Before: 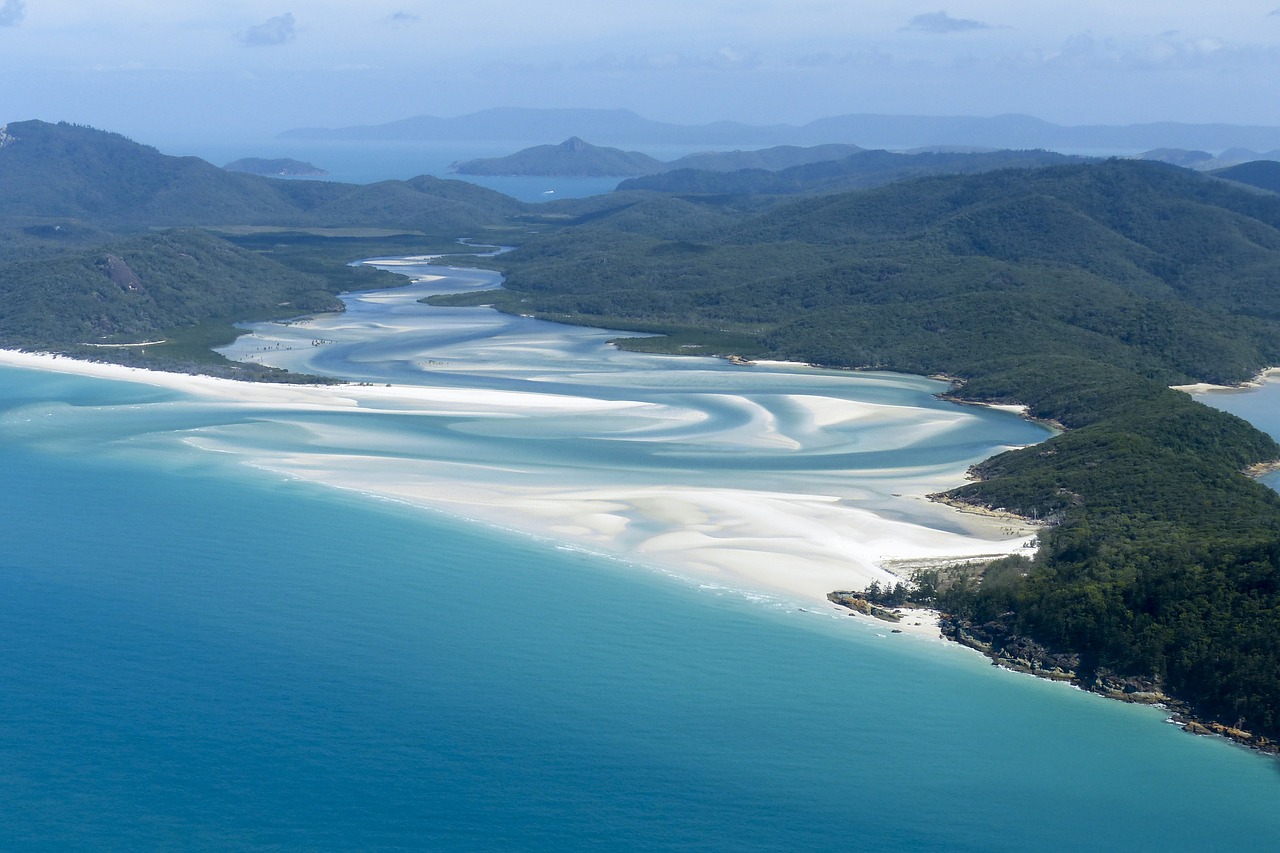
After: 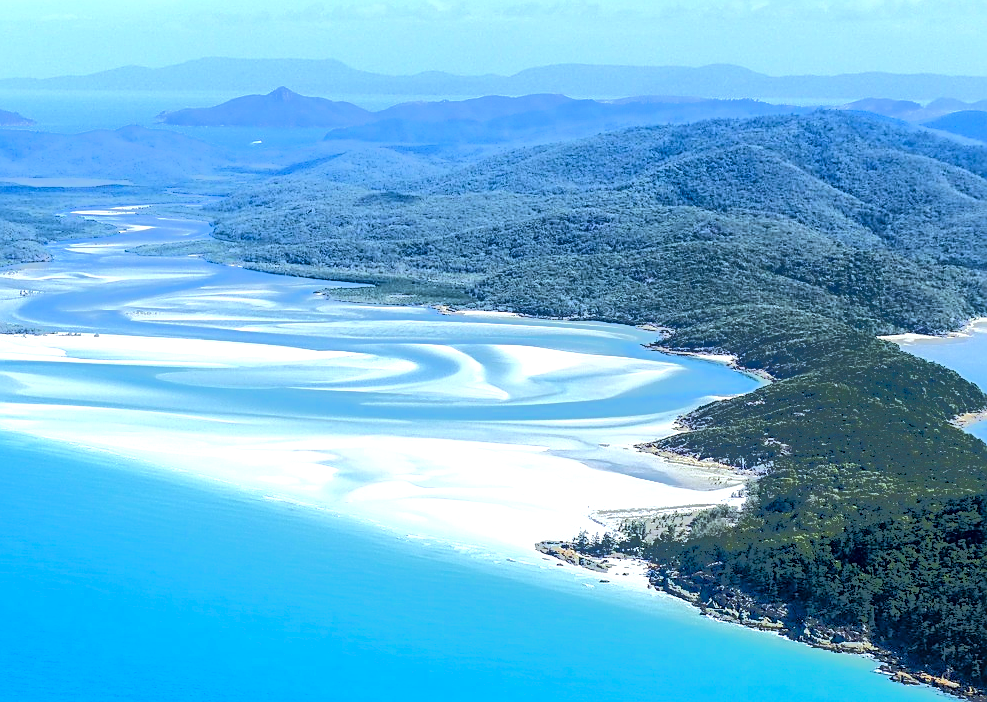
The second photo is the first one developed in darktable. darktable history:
exposure: black level correction 0, exposure 0.499 EV, compensate highlight preservation false
crop: left 22.838%, top 5.876%, bottom 11.8%
contrast brightness saturation: contrast 0.195, brightness 0.158, saturation 0.219
local contrast: on, module defaults
sharpen: on, module defaults
tone equalizer: -7 EV -0.629 EV, -6 EV 1.04 EV, -5 EV -0.489 EV, -4 EV 0.427 EV, -3 EV 0.424 EV, -2 EV 0.148 EV, -1 EV -0.169 EV, +0 EV -0.385 EV, edges refinement/feathering 500, mask exposure compensation -1.57 EV, preserve details no
color calibration: x 0.367, y 0.379, temperature 4400.03 K
